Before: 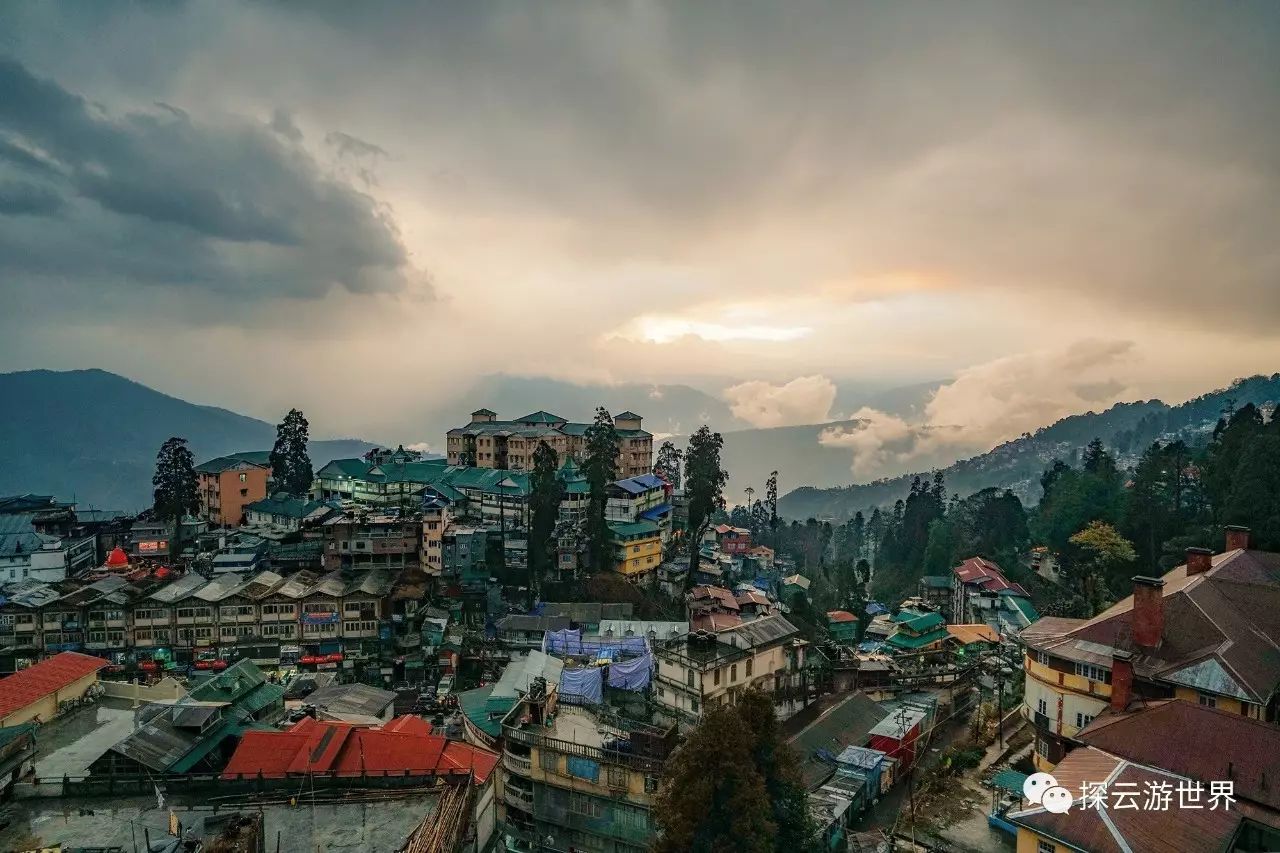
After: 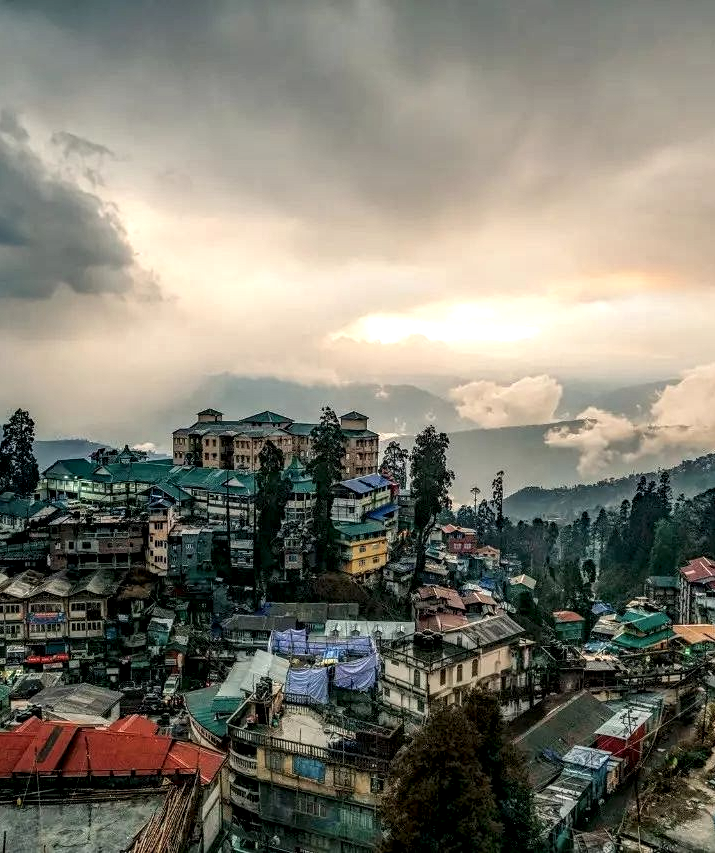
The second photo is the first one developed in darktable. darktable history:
crop: left 21.45%, right 22.678%
local contrast: highlights 79%, shadows 56%, detail 173%, midtone range 0.434
